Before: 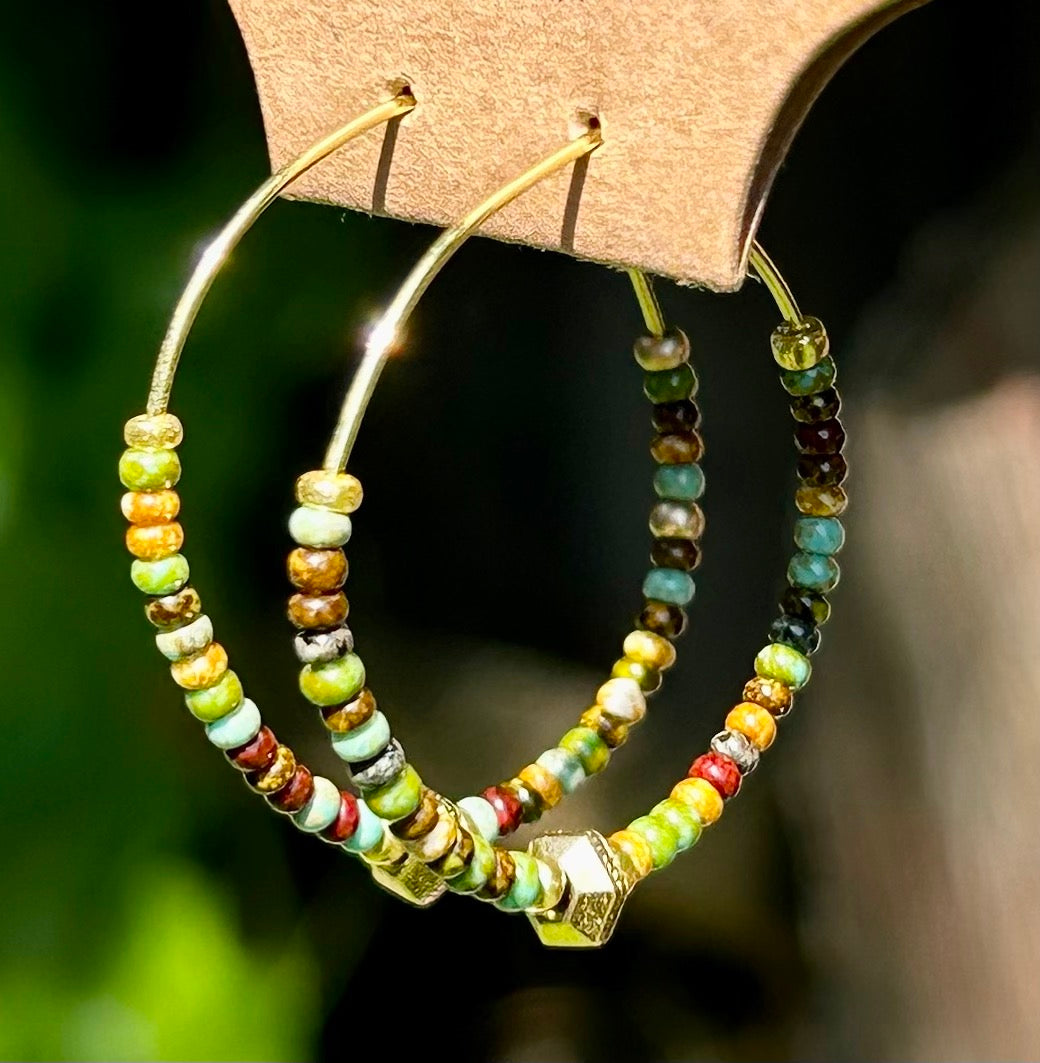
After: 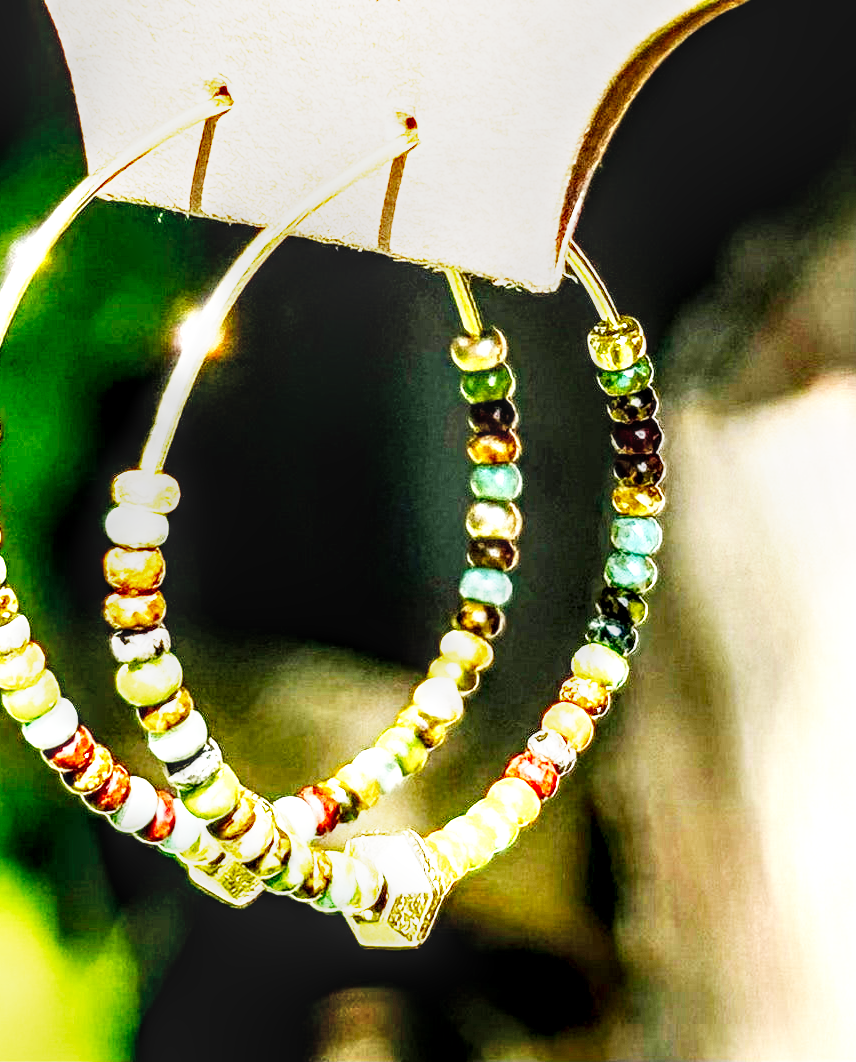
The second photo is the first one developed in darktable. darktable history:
local contrast: highlights 6%, shadows 5%, detail 181%
crop: left 17.602%, bottom 0.044%
exposure: black level correction 0.001, exposure 1.31 EV, compensate highlight preservation false
base curve: curves: ch0 [(0, 0) (0.007, 0.004) (0.027, 0.03) (0.046, 0.07) (0.207, 0.54) (0.442, 0.872) (0.673, 0.972) (1, 1)], preserve colors none
